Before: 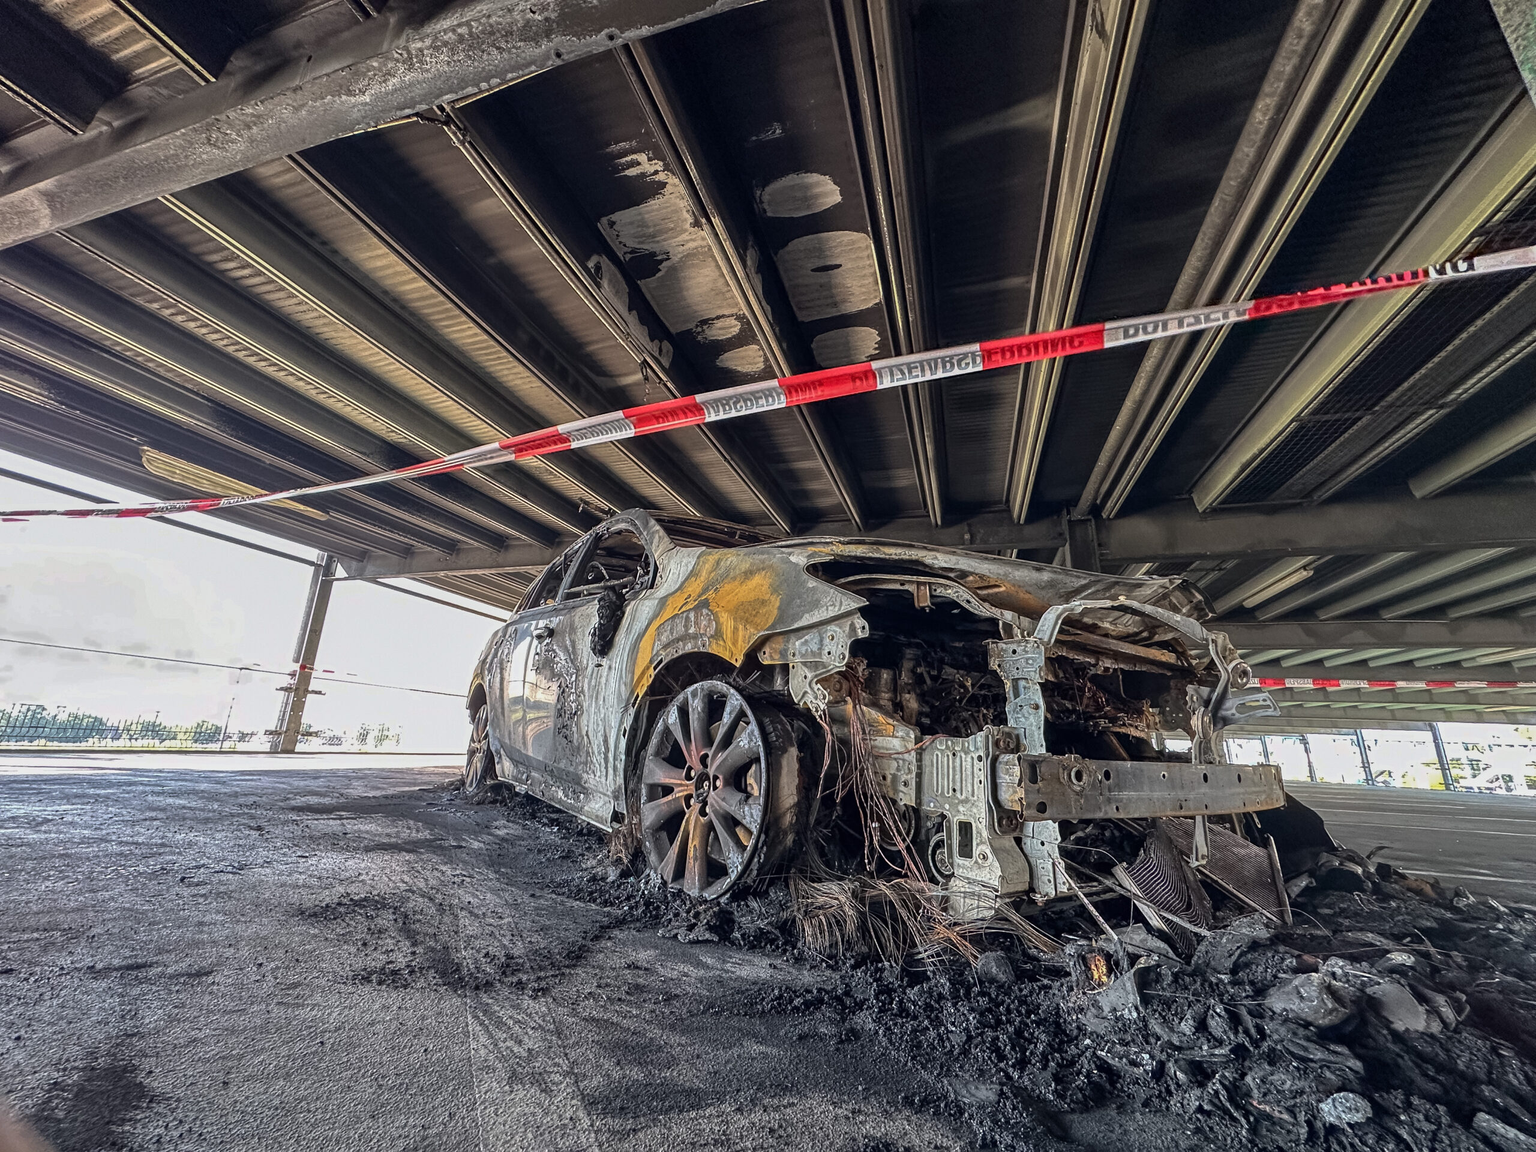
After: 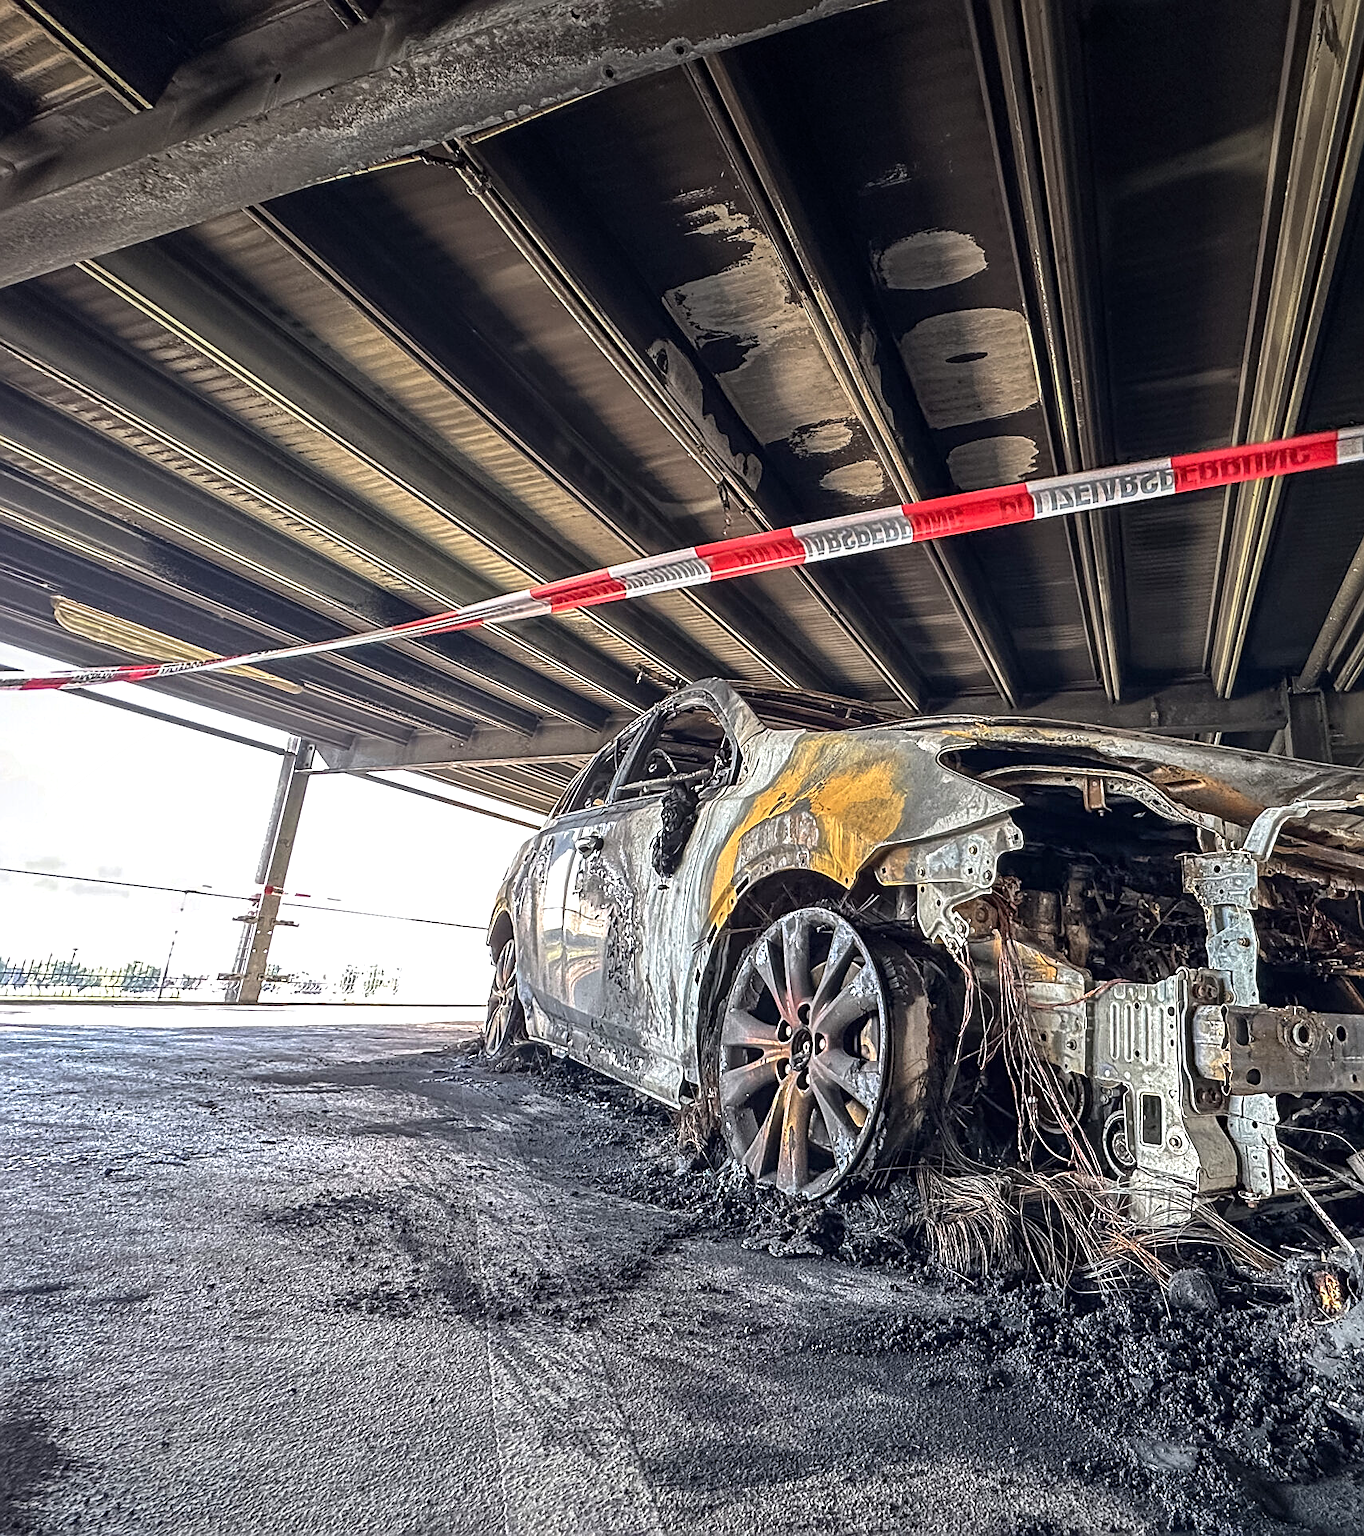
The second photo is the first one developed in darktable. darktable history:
exposure: exposure 0.6 EV, compensate highlight preservation false
sharpen: on, module defaults
crop and rotate: left 6.617%, right 26.717%
vignetting: fall-off start 97.52%, fall-off radius 100%, brightness -0.574, saturation 0, center (-0.027, 0.404), width/height ratio 1.368, unbound false
